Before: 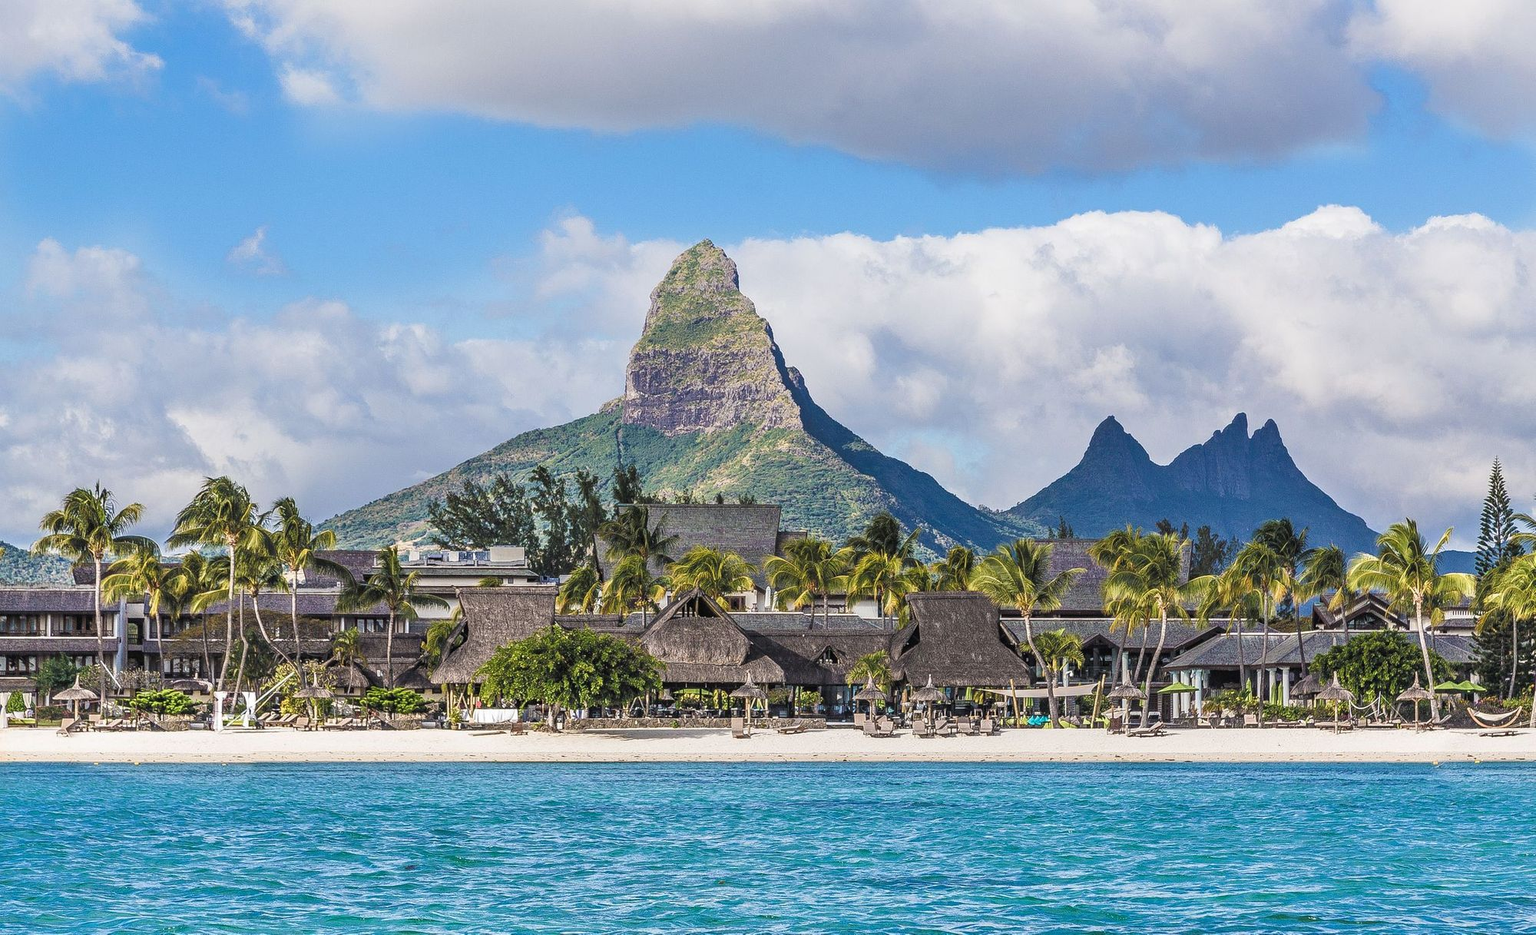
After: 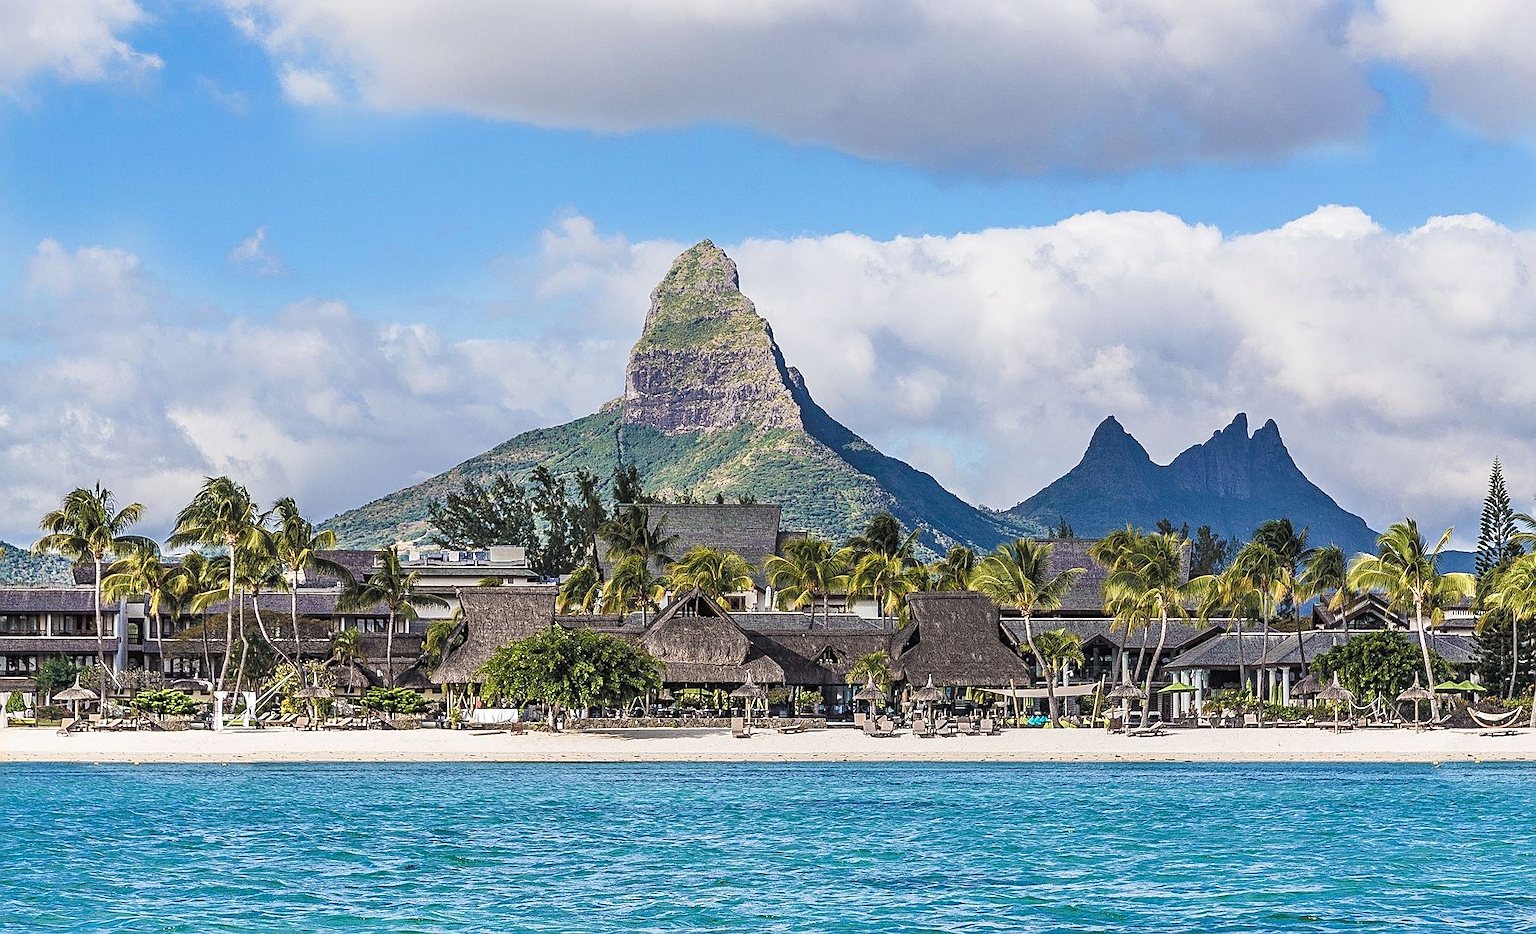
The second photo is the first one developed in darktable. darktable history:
sharpen: on, module defaults
shadows and highlights: shadows -30.52, highlights 30.07
